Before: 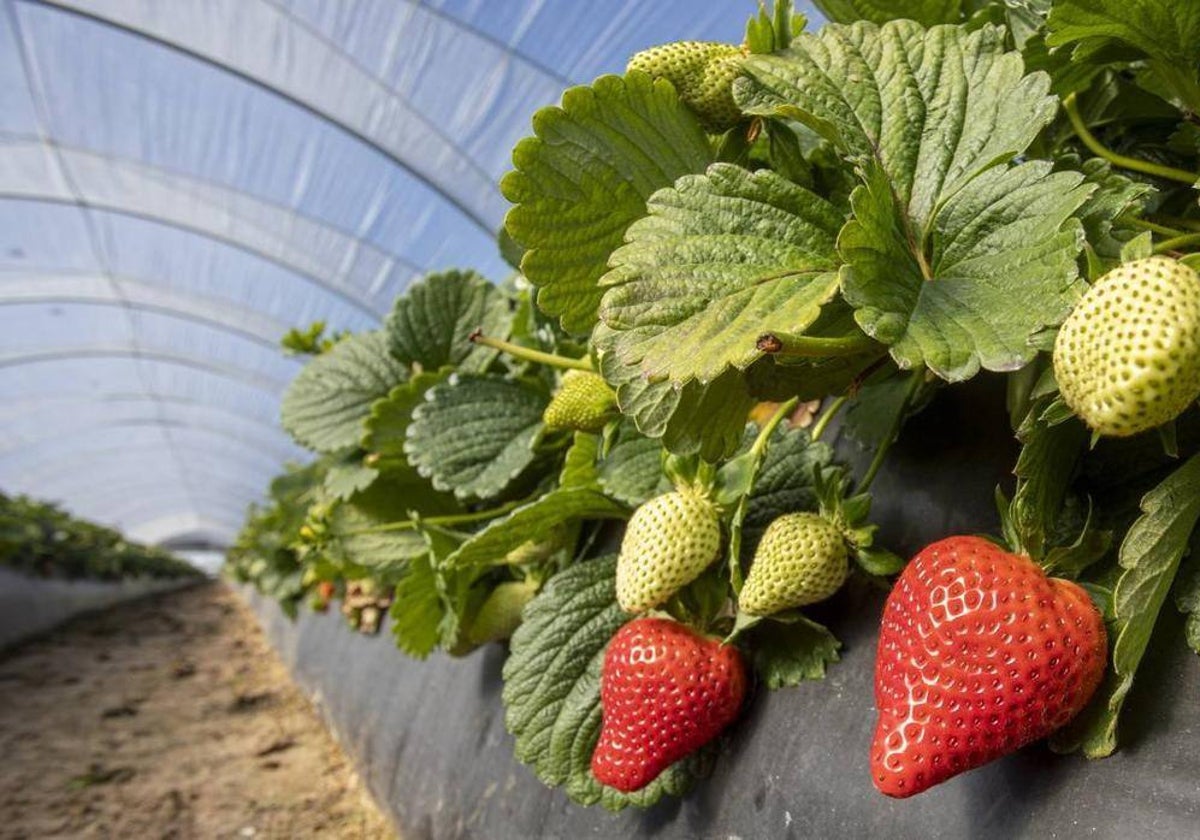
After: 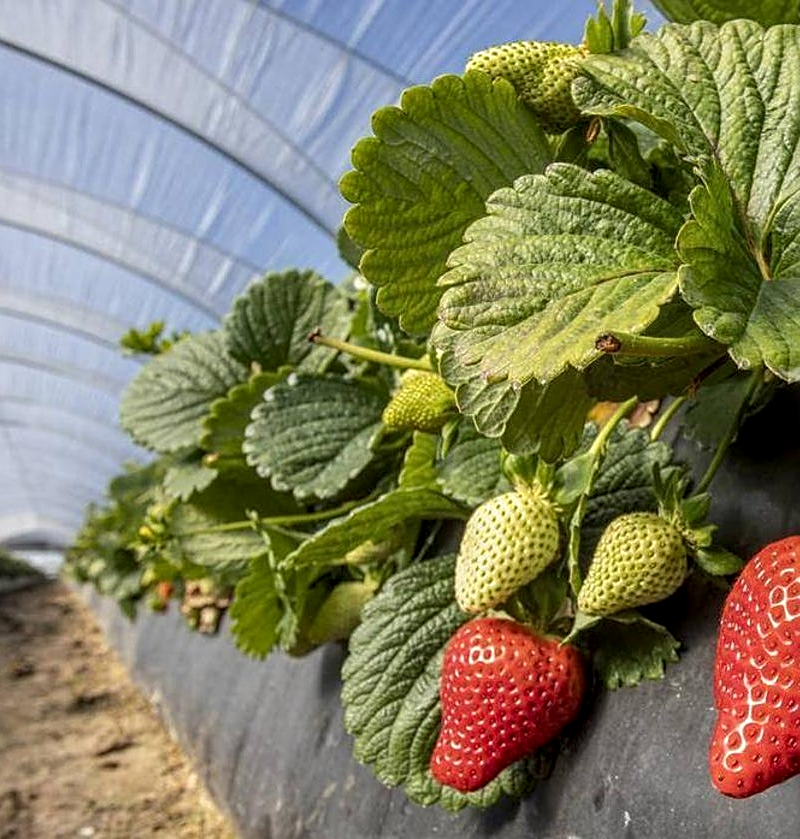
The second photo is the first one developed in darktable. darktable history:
sharpen: on, module defaults
crop and rotate: left 13.449%, right 19.87%
local contrast: on, module defaults
